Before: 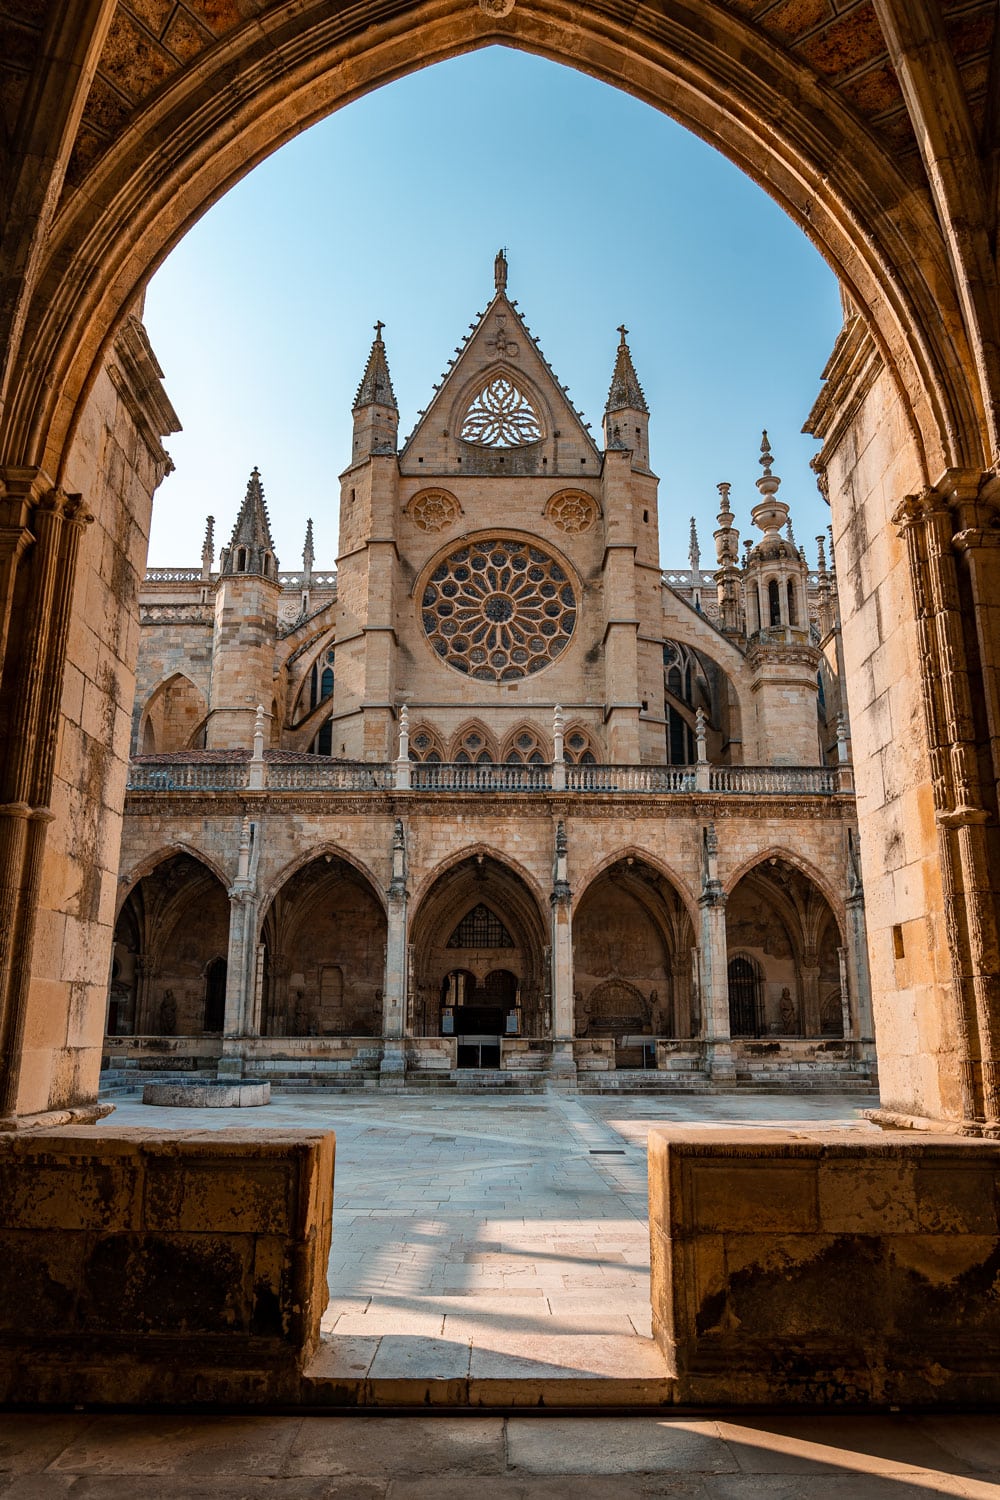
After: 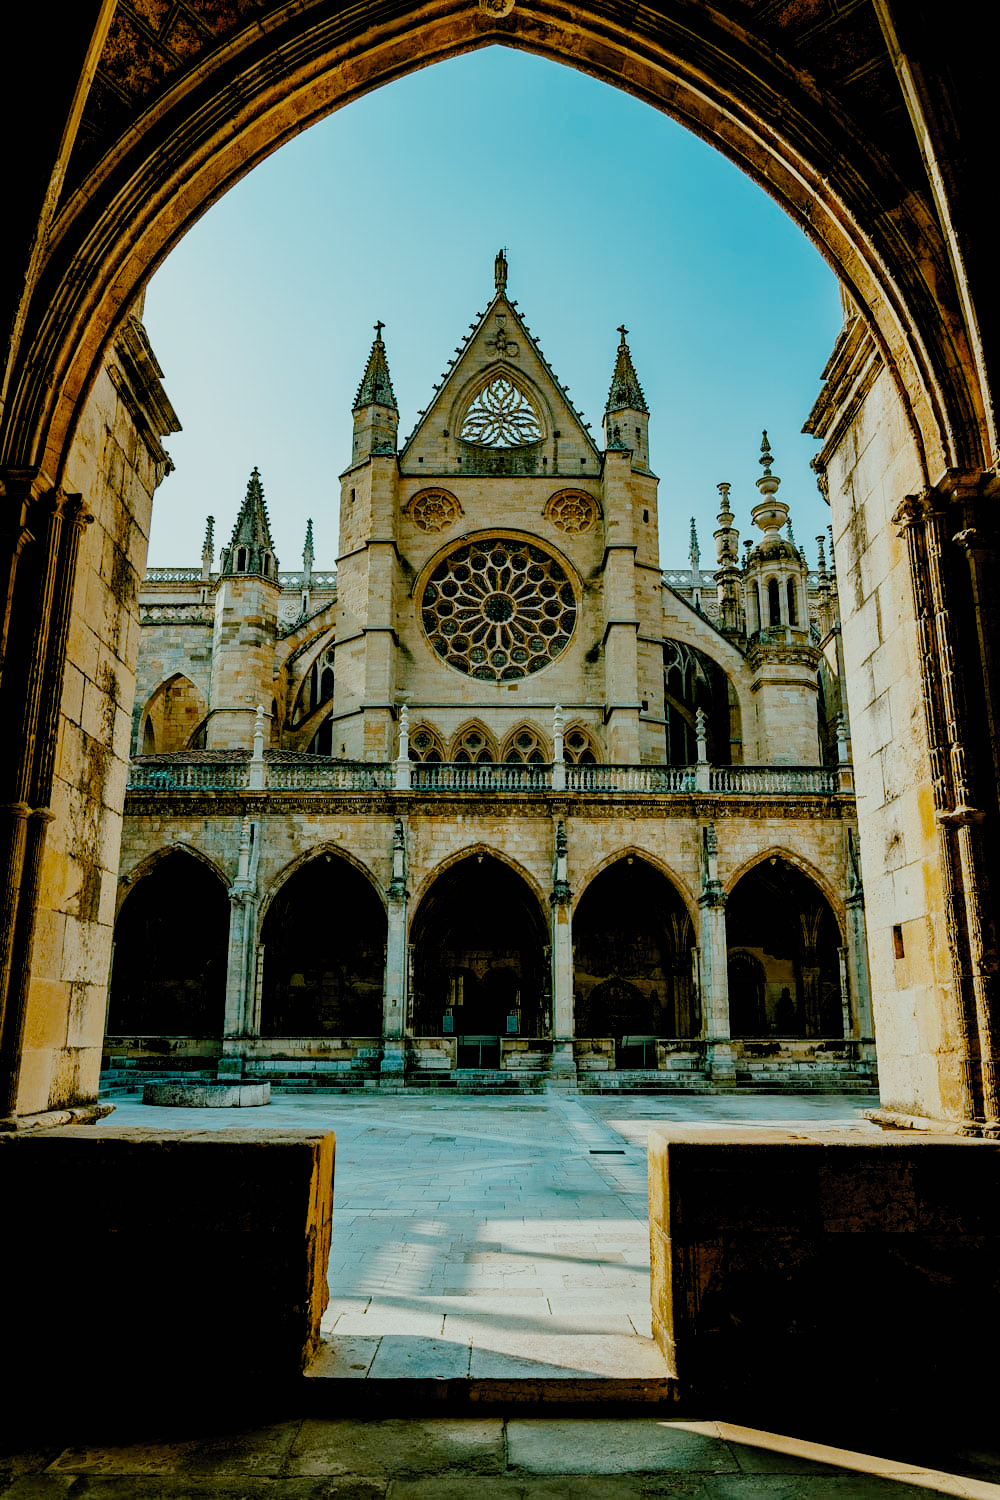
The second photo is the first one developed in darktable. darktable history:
filmic rgb: black relative exposure -2.85 EV, white relative exposure 4.56 EV, hardness 1.77, contrast 1.25, preserve chrominance no, color science v5 (2021)
color balance rgb: shadows lift › chroma 11.71%, shadows lift › hue 133.46°, highlights gain › chroma 4%, highlights gain › hue 200.2°, perceptual saturation grading › global saturation 18.05%
